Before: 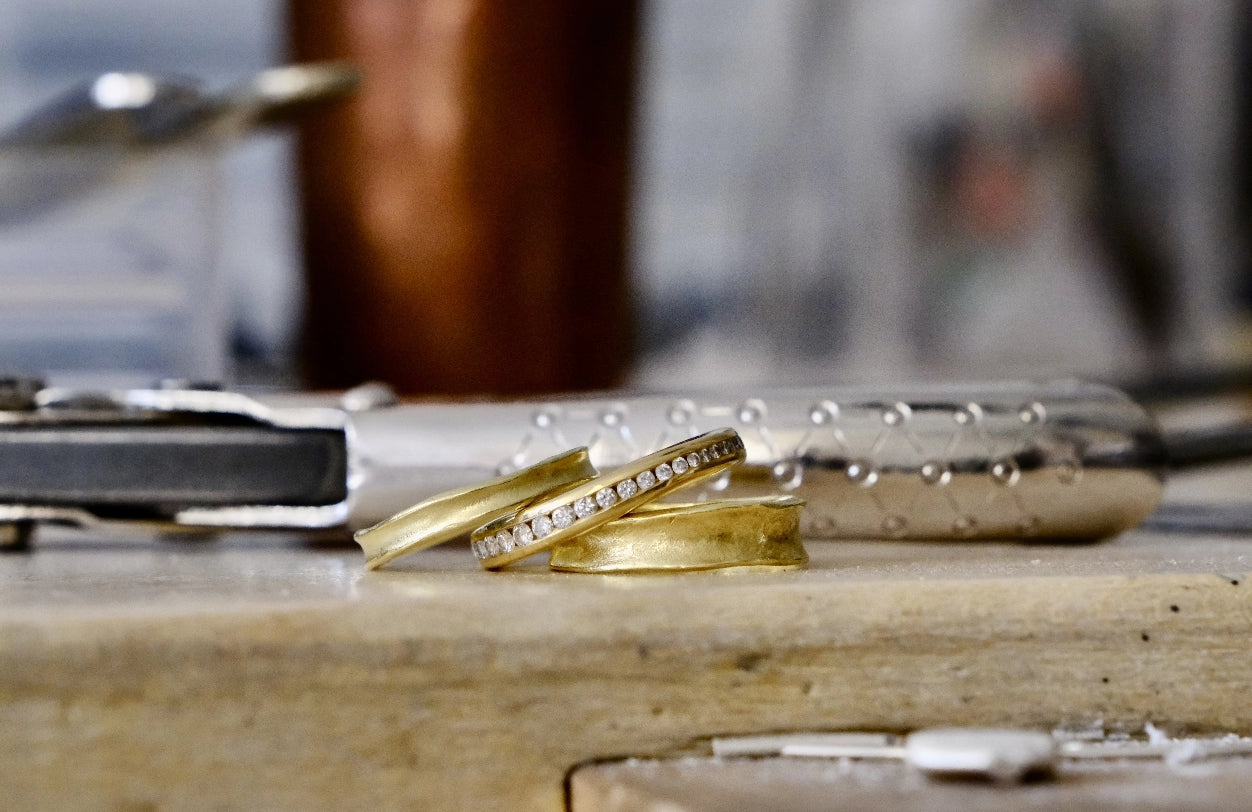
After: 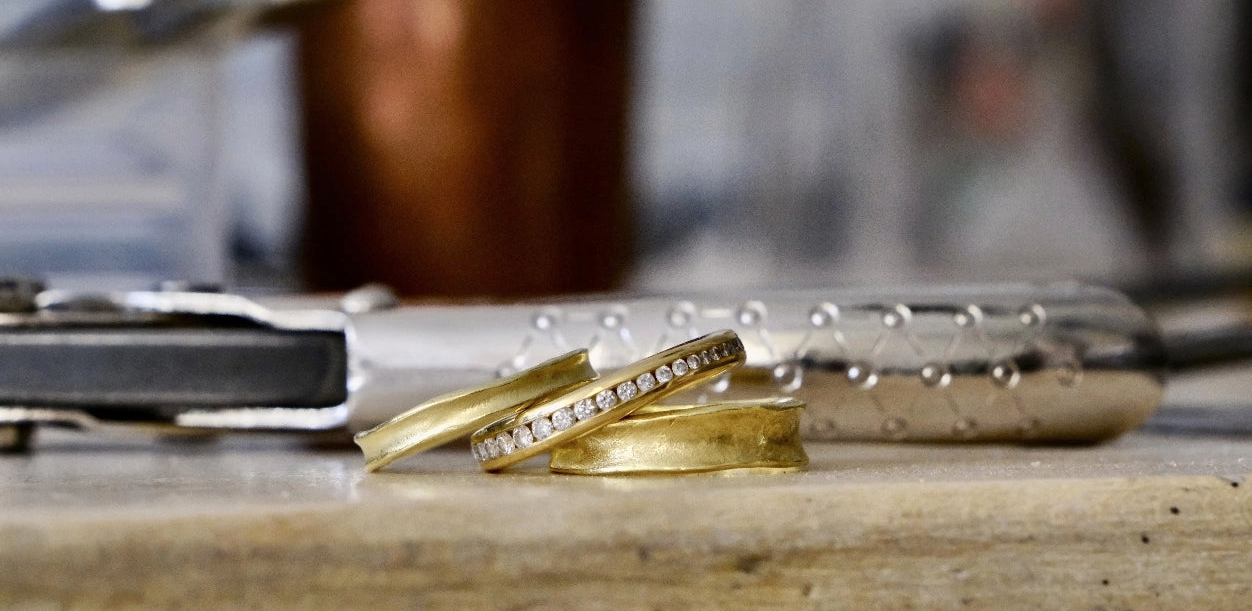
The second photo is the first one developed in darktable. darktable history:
crop and rotate: top 12.154%, bottom 12.512%
tone curve: curves: ch0 [(0, 0) (0.003, 0.003) (0.011, 0.015) (0.025, 0.031) (0.044, 0.056) (0.069, 0.083) (0.1, 0.113) (0.136, 0.145) (0.177, 0.184) (0.224, 0.225) (0.277, 0.275) (0.335, 0.327) (0.399, 0.385) (0.468, 0.447) (0.543, 0.528) (0.623, 0.611) (0.709, 0.703) (0.801, 0.802) (0.898, 0.902) (1, 1)], preserve colors none
